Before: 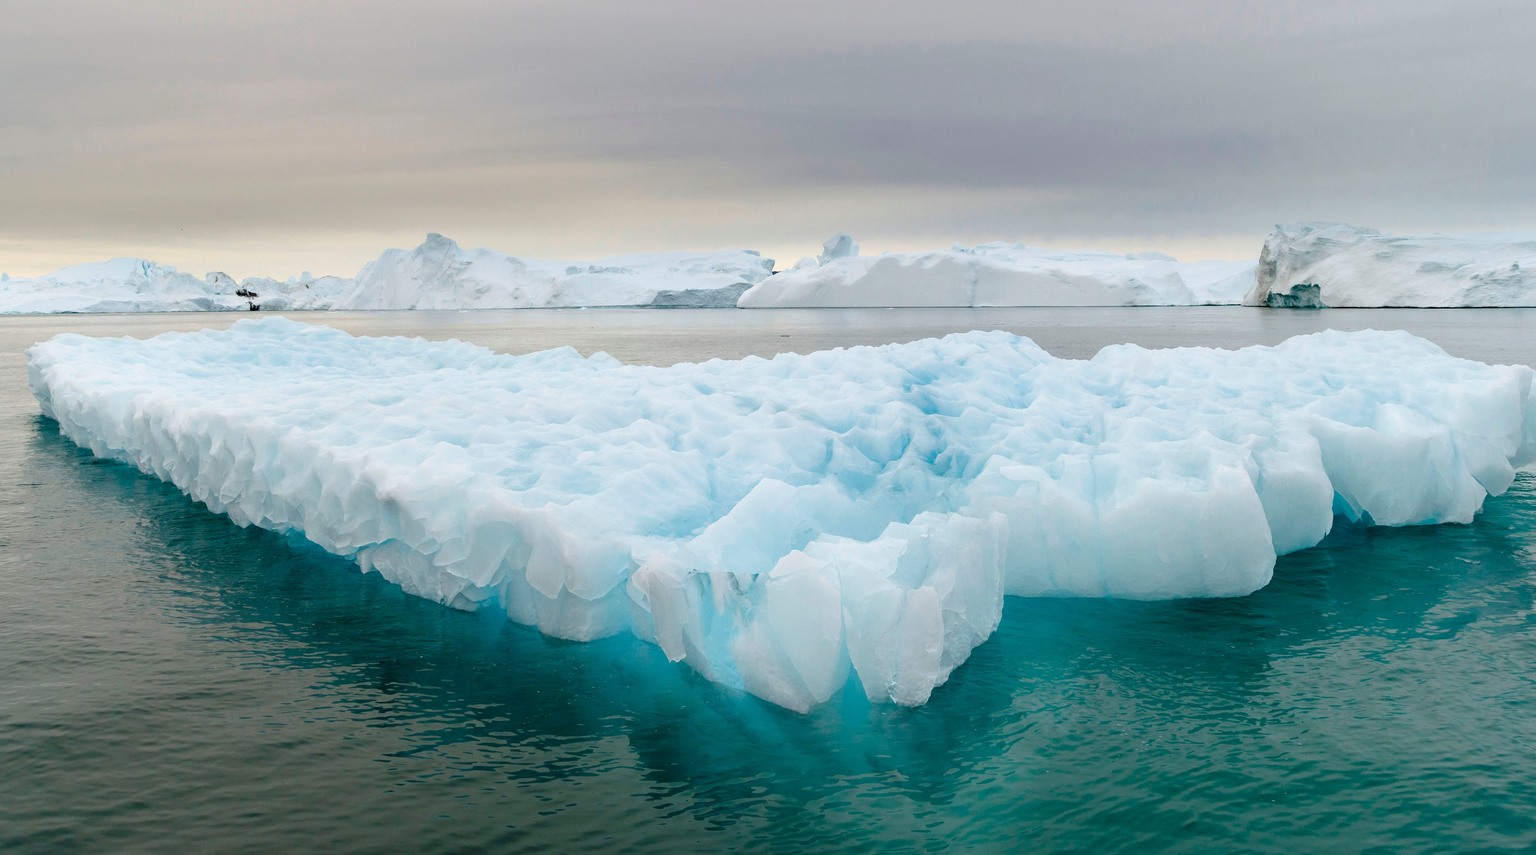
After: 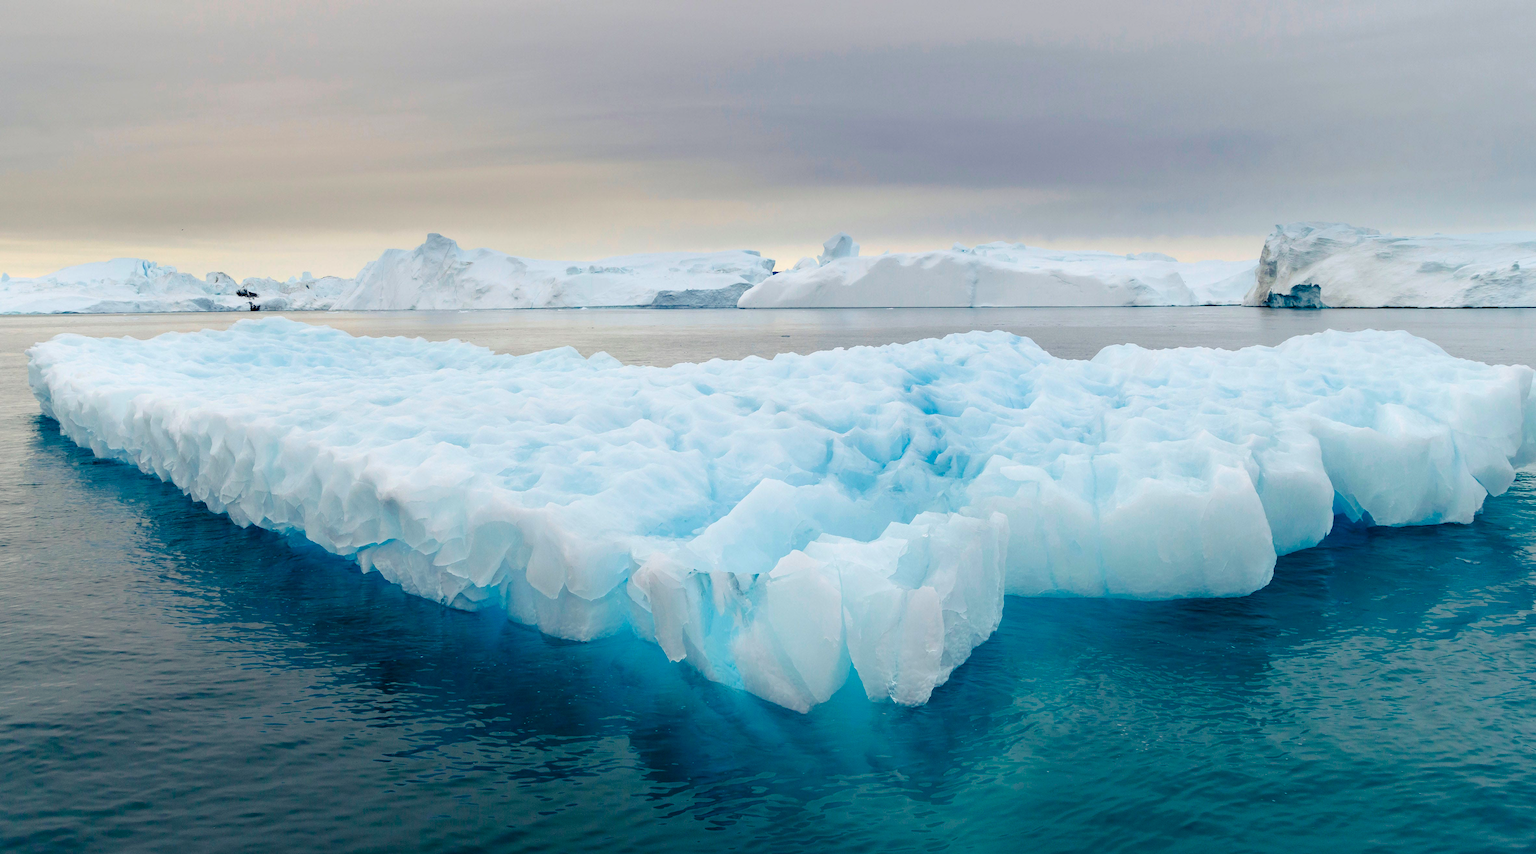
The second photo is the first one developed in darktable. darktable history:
color balance rgb: shadows lift › luminance -41.087%, shadows lift › chroma 14.181%, shadows lift › hue 260.58°, perceptual saturation grading › global saturation 25.643%
